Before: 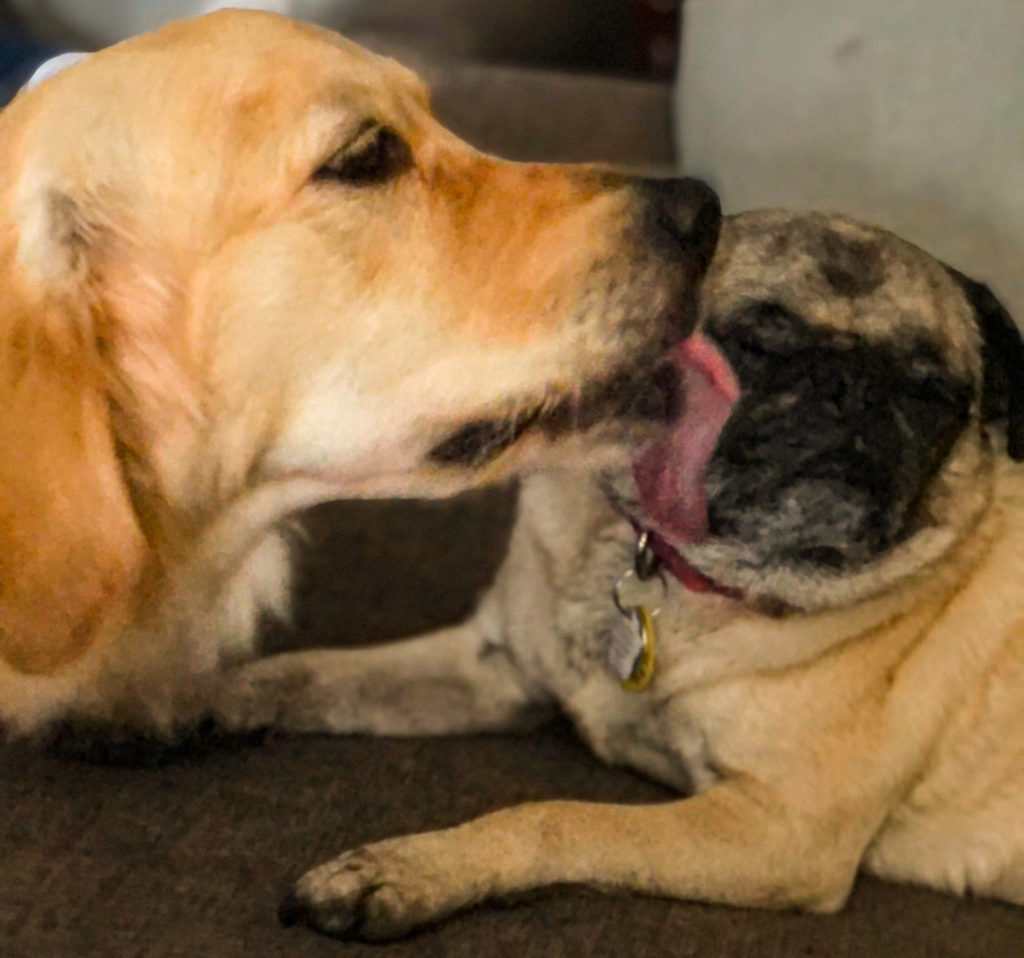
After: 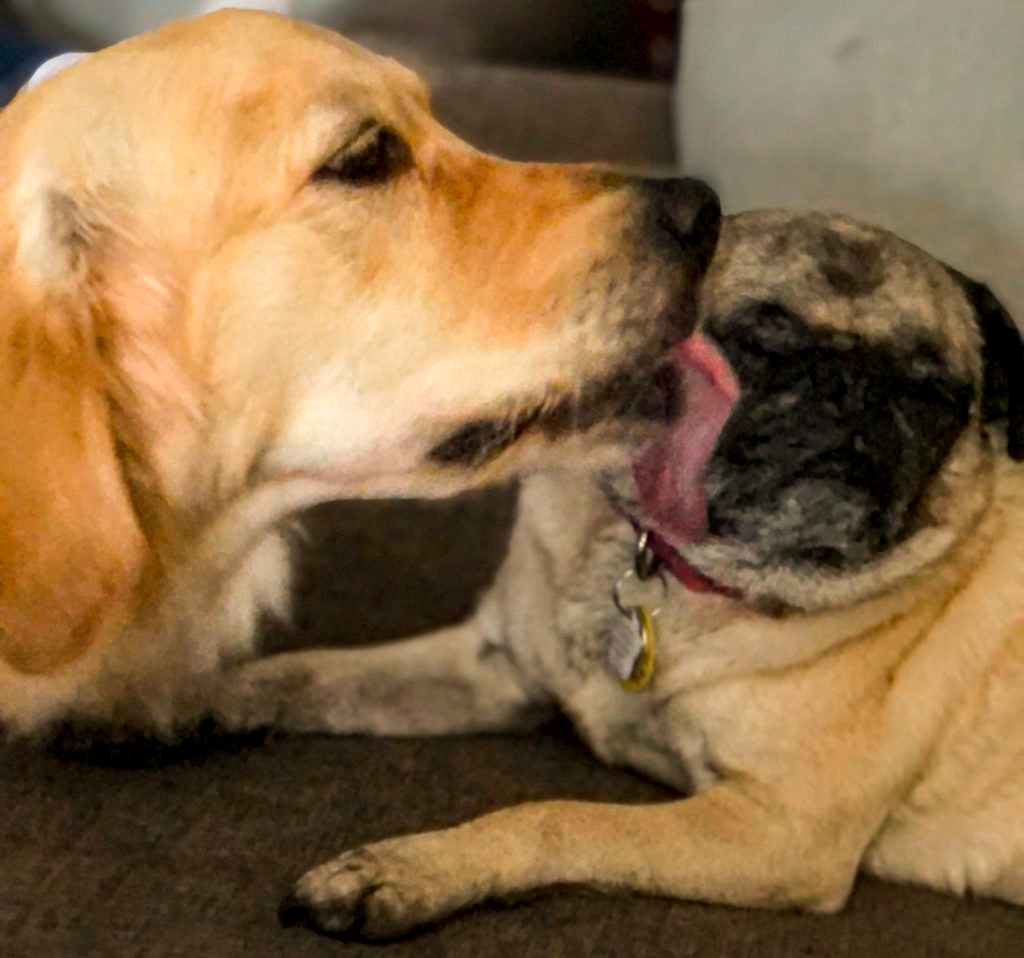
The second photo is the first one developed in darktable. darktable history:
exposure: black level correction 0.003, exposure 0.145 EV, compensate exposure bias true, compensate highlight preservation false
